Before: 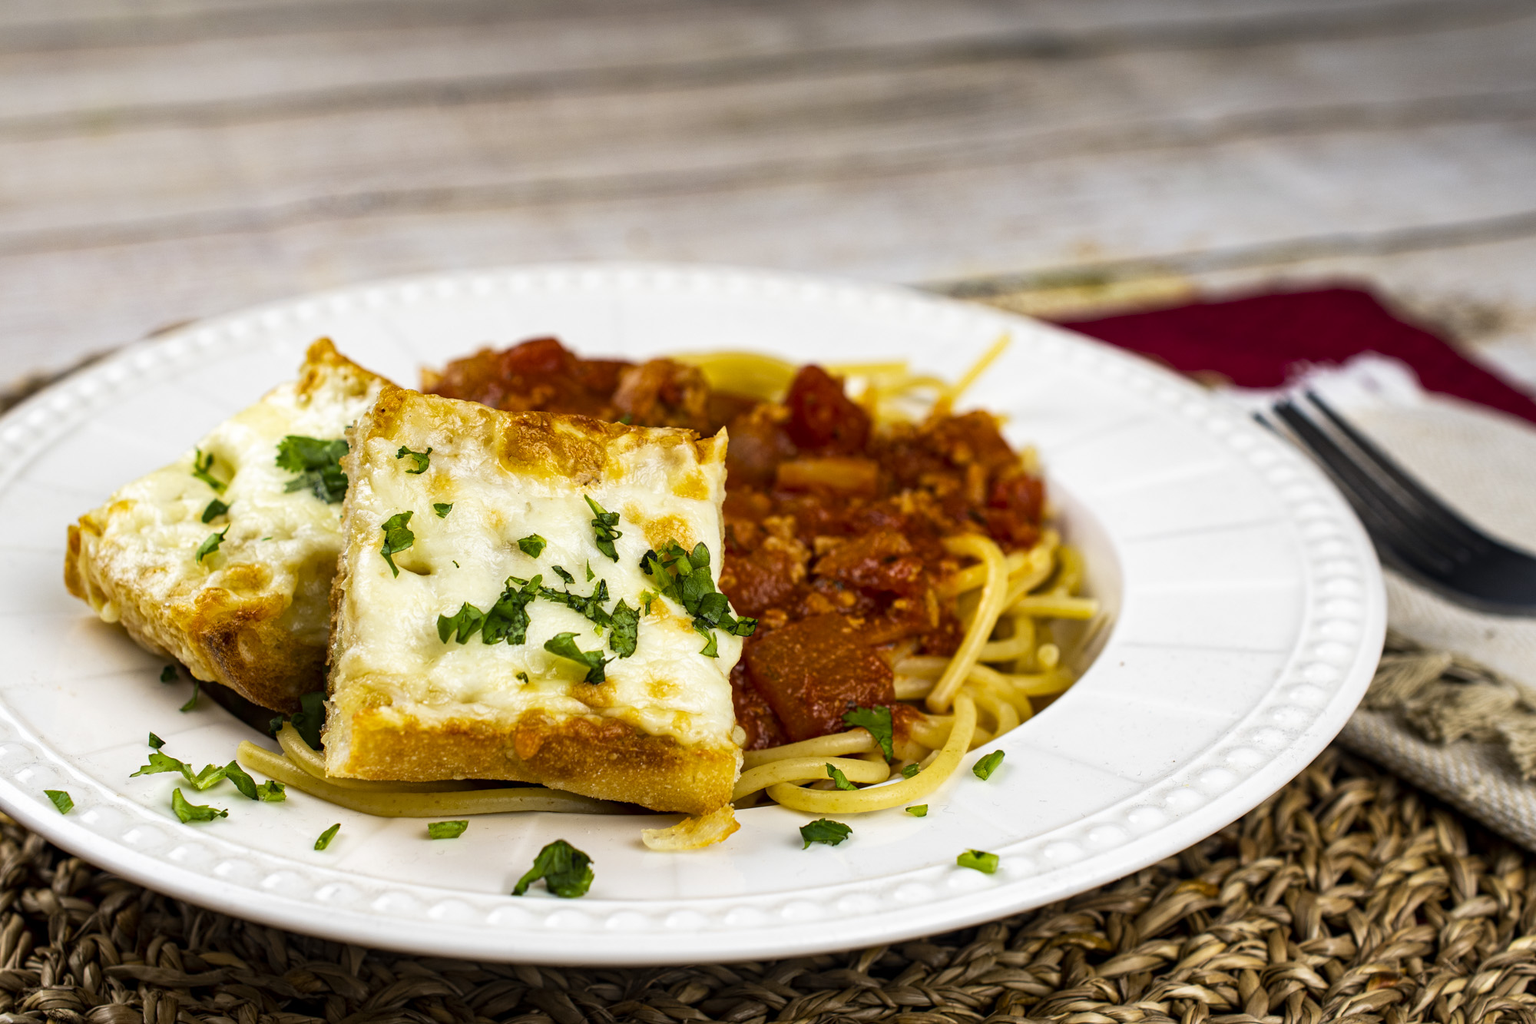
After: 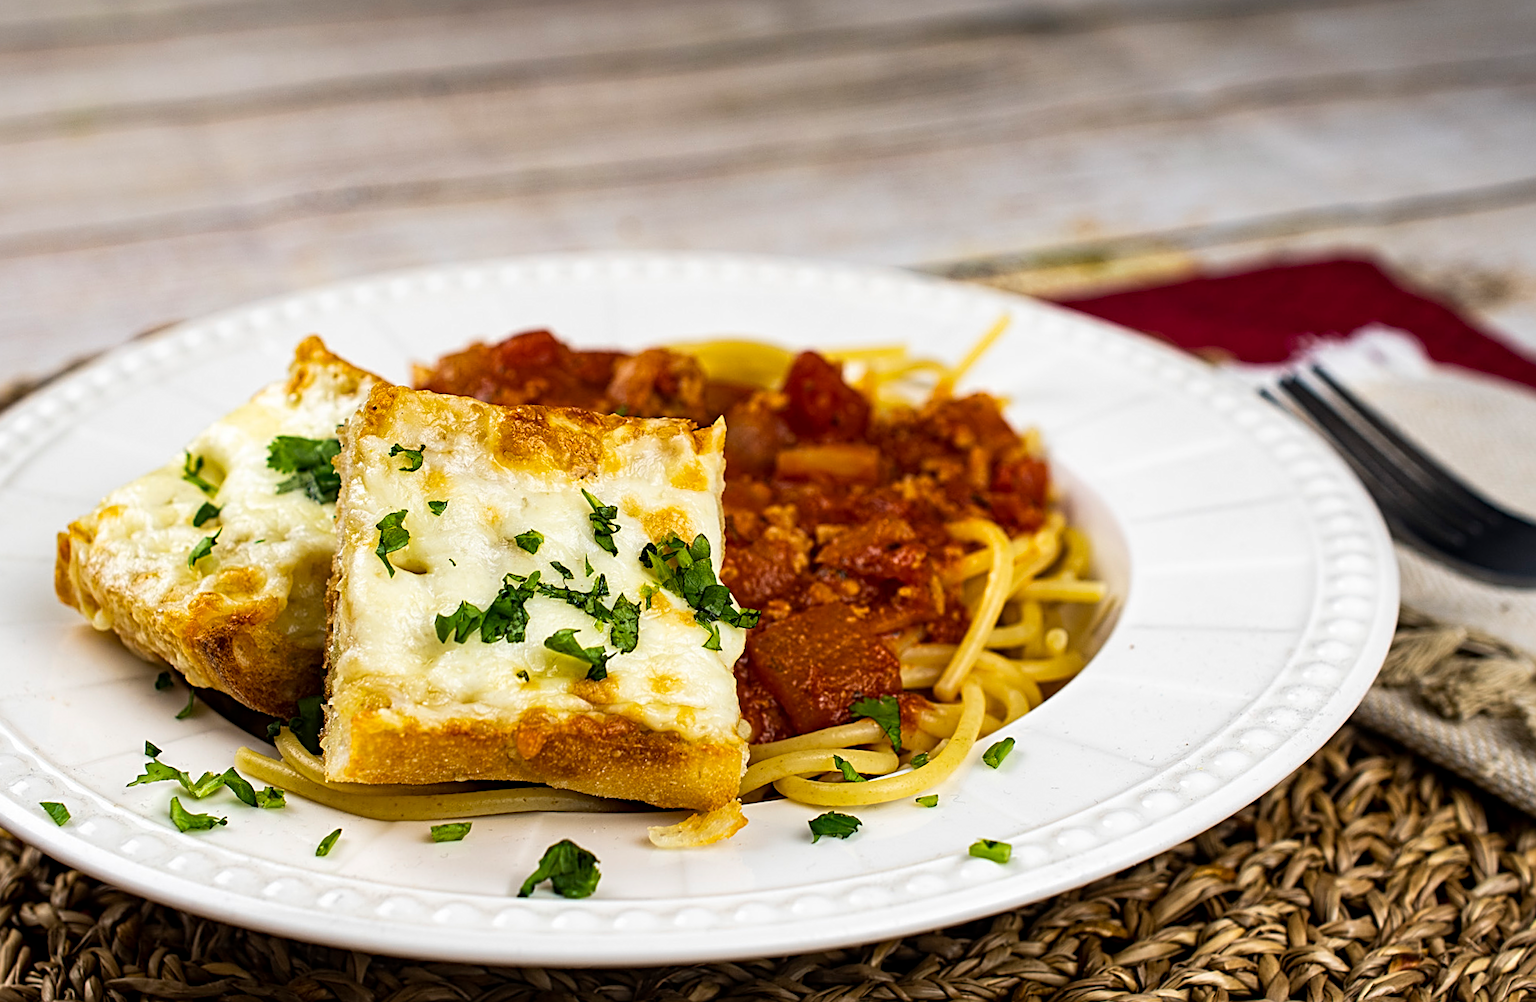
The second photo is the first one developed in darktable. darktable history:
sharpen: radius 2.531, amount 0.628
rotate and perspective: rotation -1.42°, crop left 0.016, crop right 0.984, crop top 0.035, crop bottom 0.965
